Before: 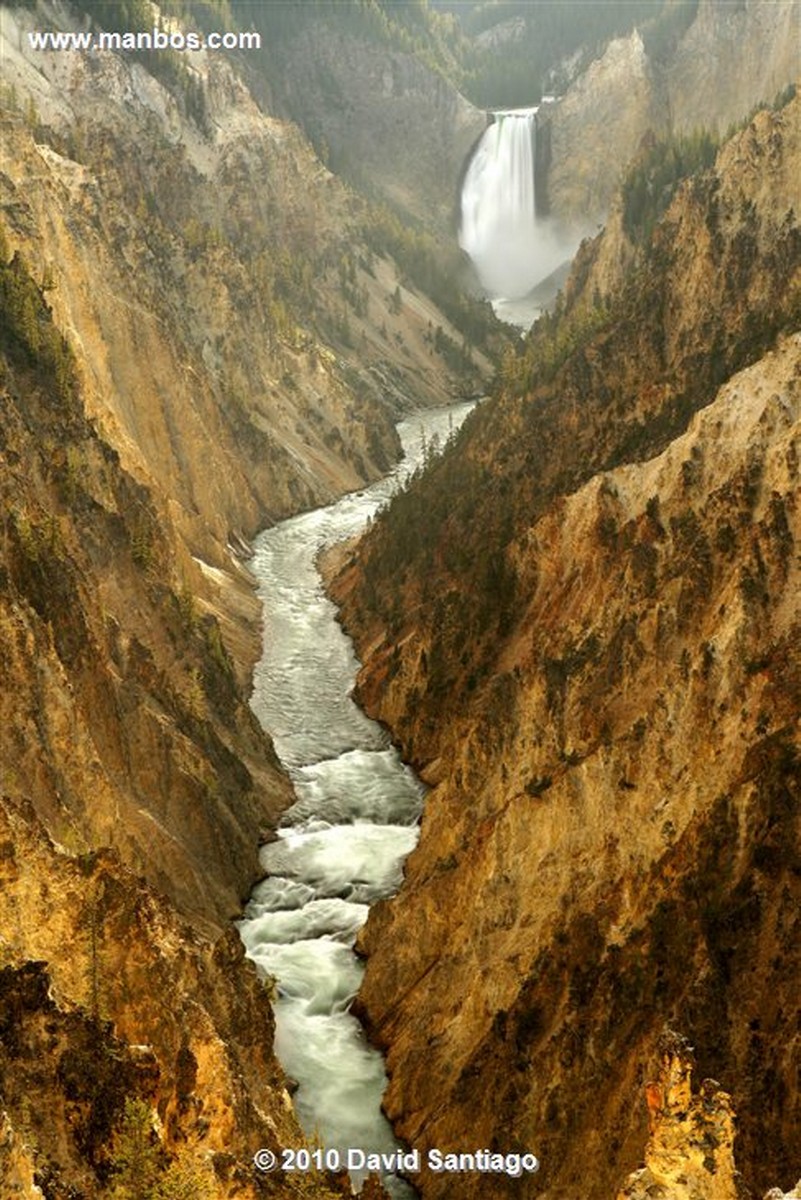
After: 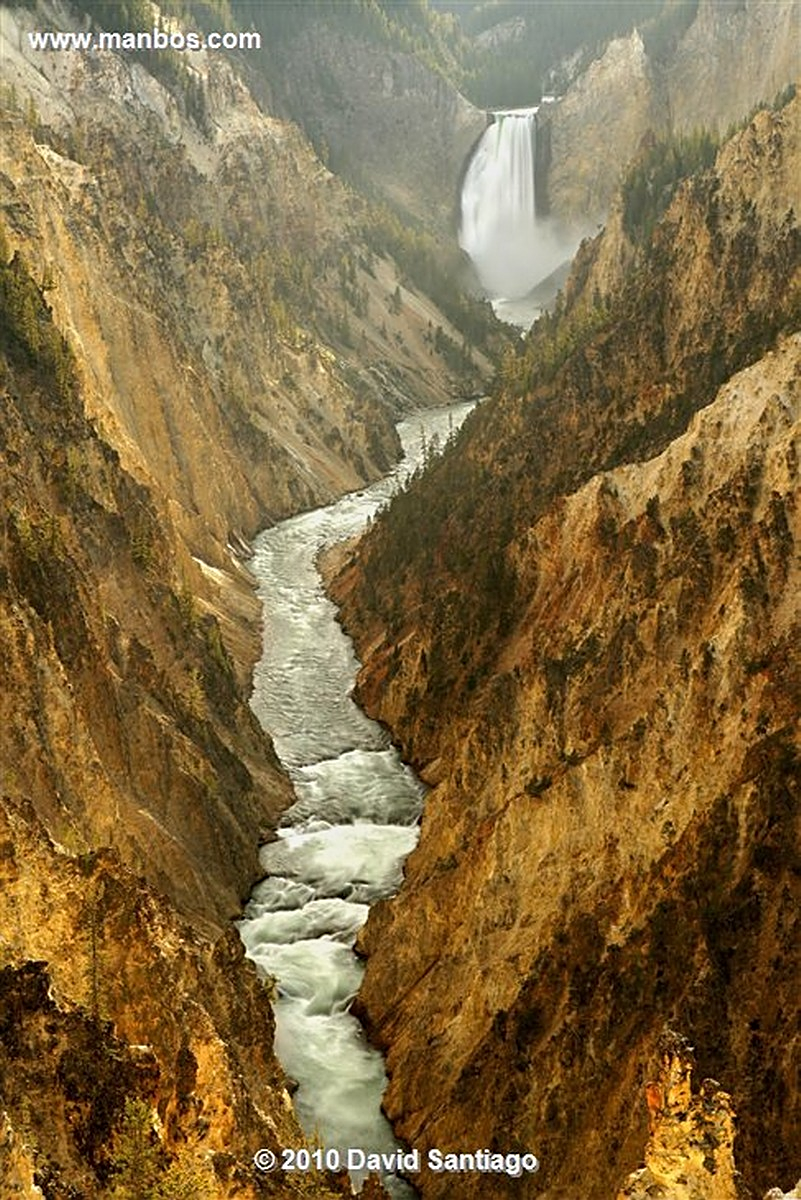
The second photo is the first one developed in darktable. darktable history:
sharpen: on, module defaults
tone equalizer: -8 EV -0.002 EV, -7 EV 0.005 EV, -6 EV -0.009 EV, -5 EV 0.011 EV, -4 EV -0.012 EV, -3 EV 0.007 EV, -2 EV -0.062 EV, -1 EV -0.293 EV, +0 EV -0.582 EV, smoothing diameter 2%, edges refinement/feathering 20, mask exposure compensation -1.57 EV, filter diffusion 5
